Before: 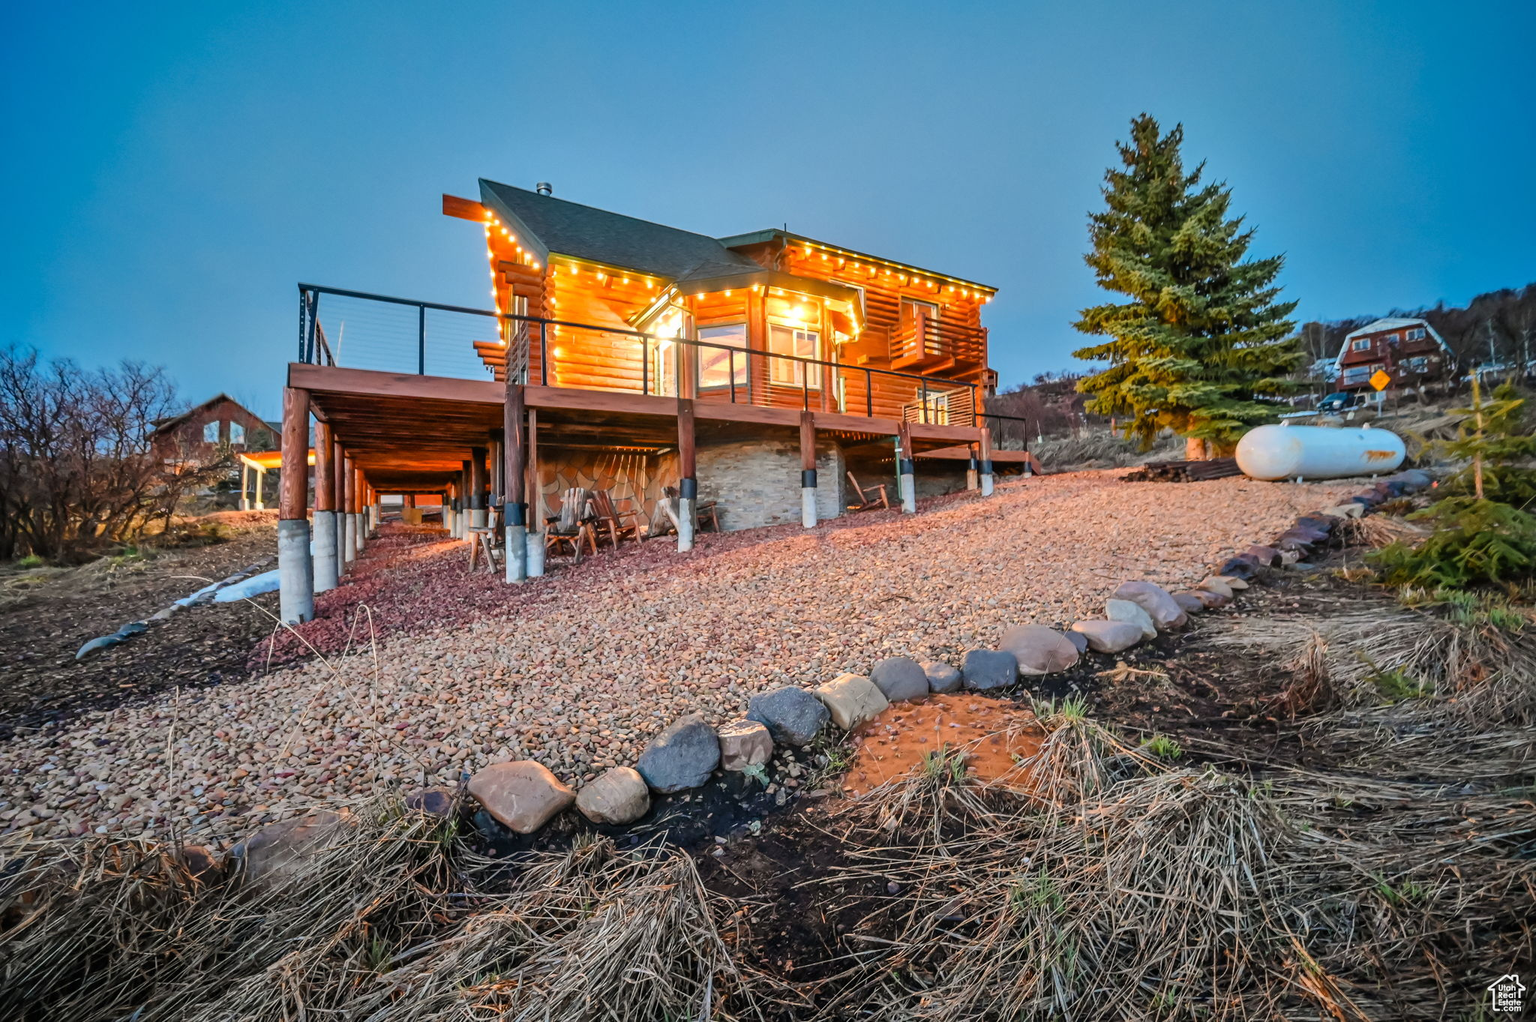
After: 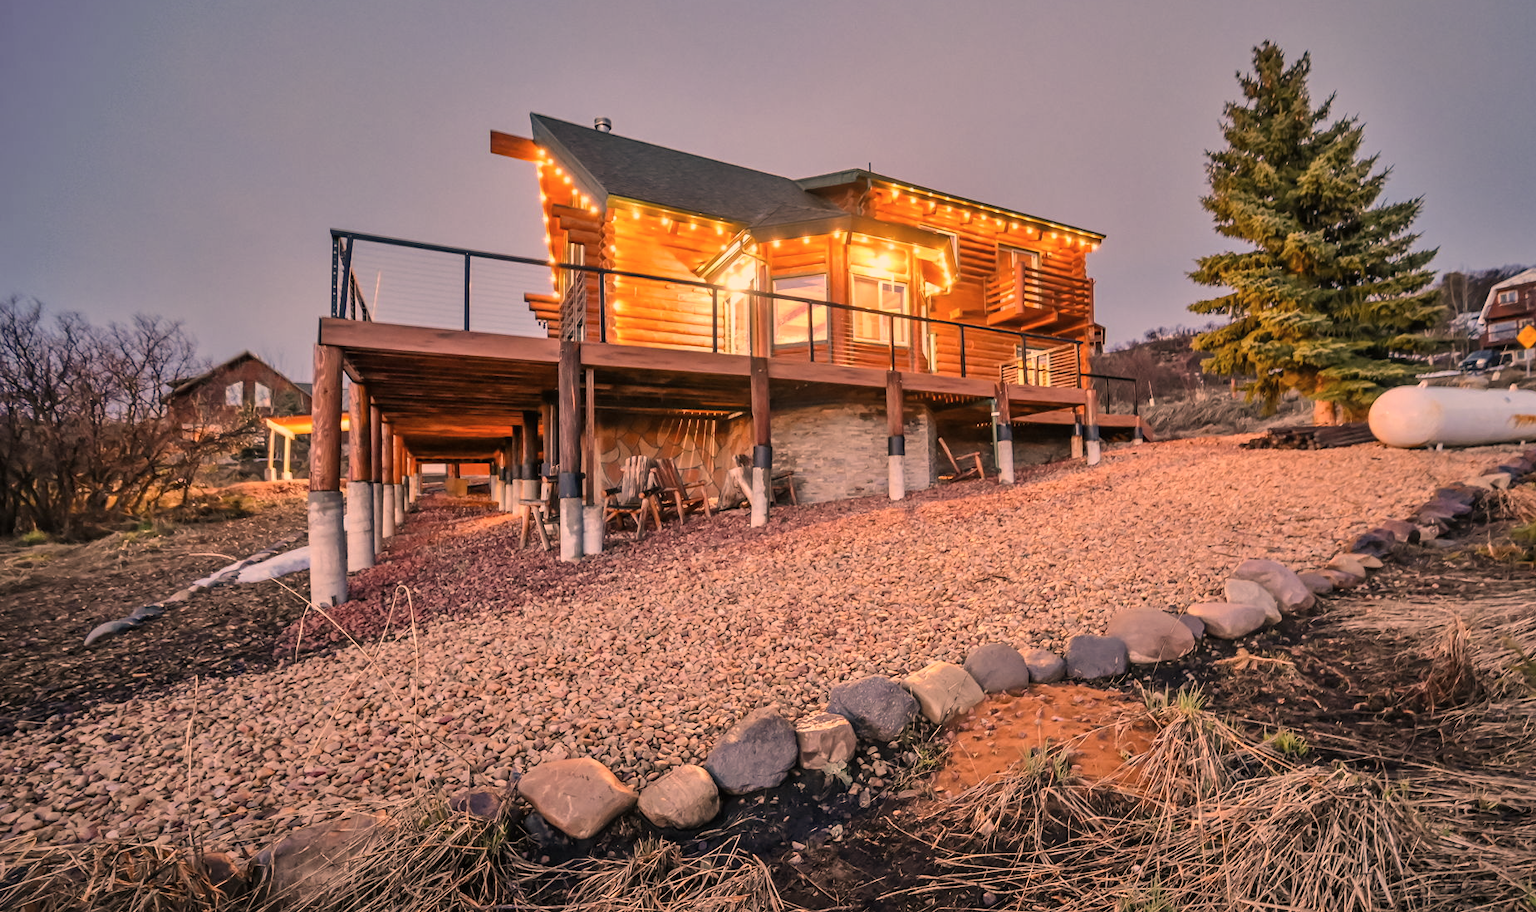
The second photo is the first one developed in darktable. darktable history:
color correction: highlights a* 40, highlights b* 40, saturation 0.69
crop: top 7.49%, right 9.717%, bottom 11.943%
